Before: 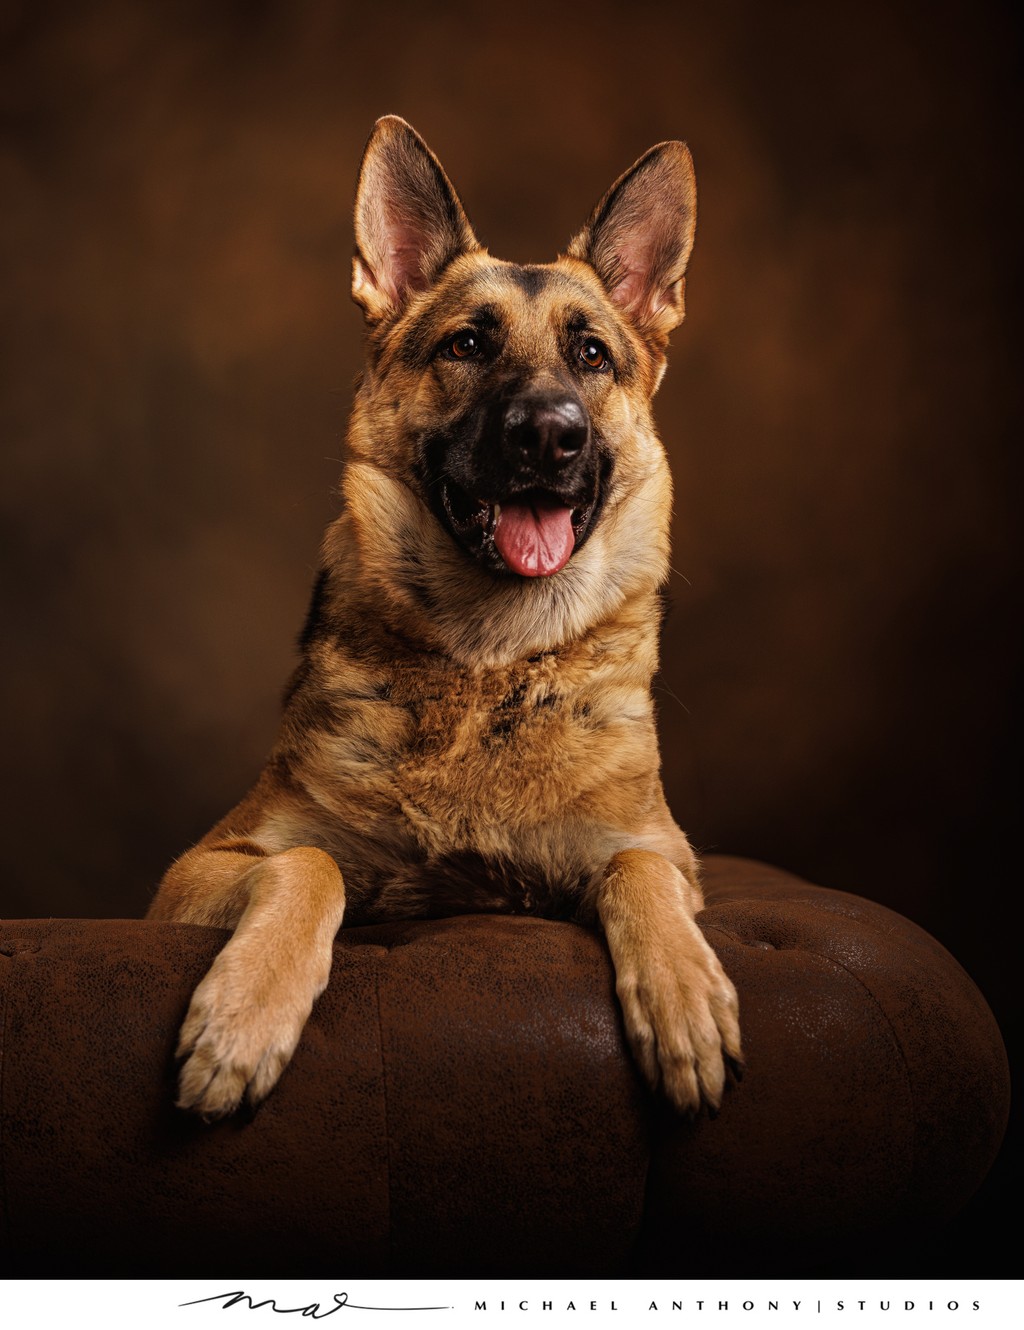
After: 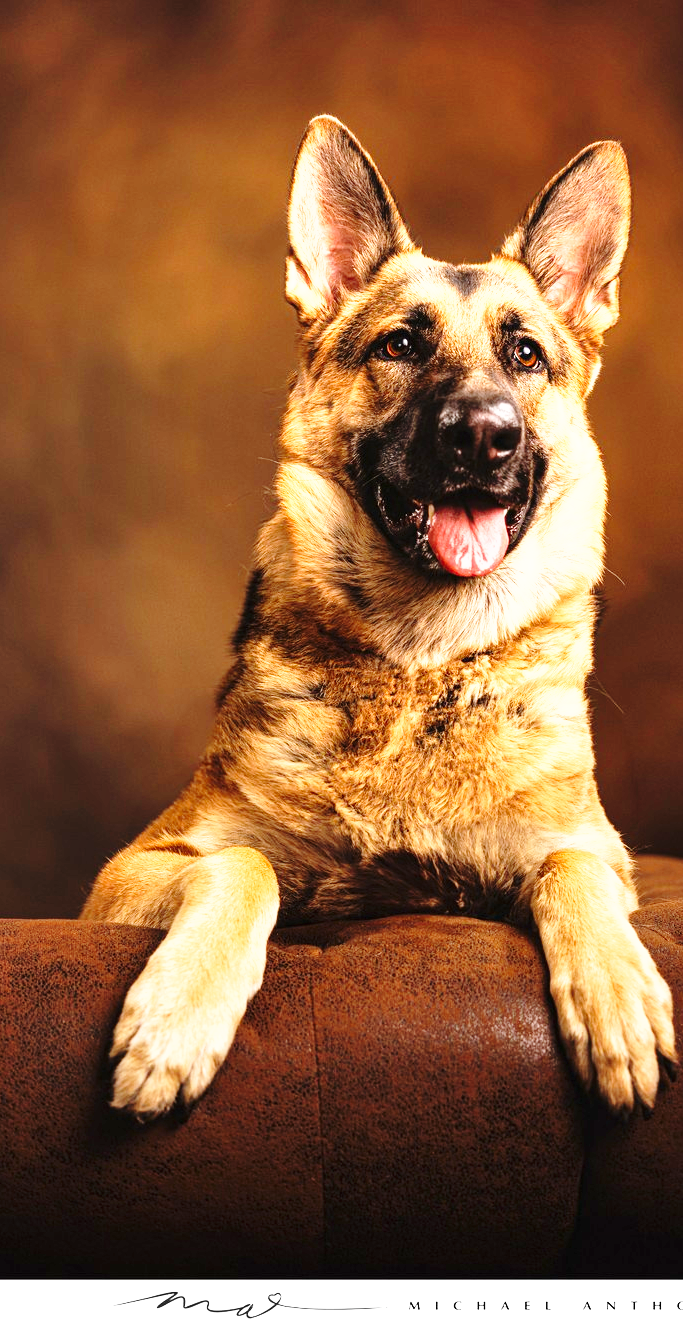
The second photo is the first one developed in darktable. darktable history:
shadows and highlights: low approximation 0.01, soften with gaussian
crop and rotate: left 6.498%, right 26.779%
exposure: black level correction 0, exposure 1.368 EV, compensate highlight preservation false
base curve: curves: ch0 [(0, 0) (0.028, 0.03) (0.121, 0.232) (0.46, 0.748) (0.859, 0.968) (1, 1)], preserve colors none
color balance rgb: linear chroma grading › global chroma 0.272%, perceptual saturation grading › global saturation 0.77%, saturation formula JzAzBz (2021)
